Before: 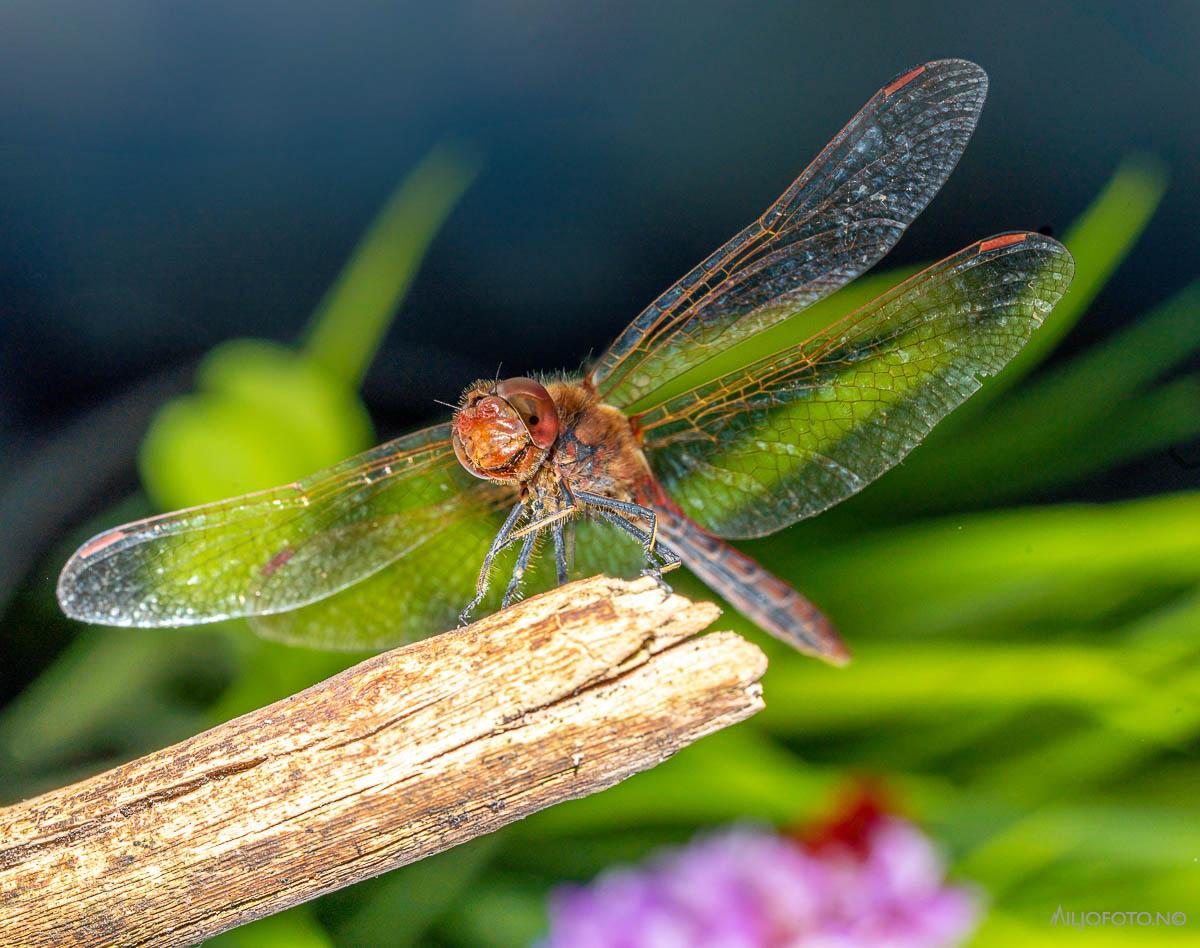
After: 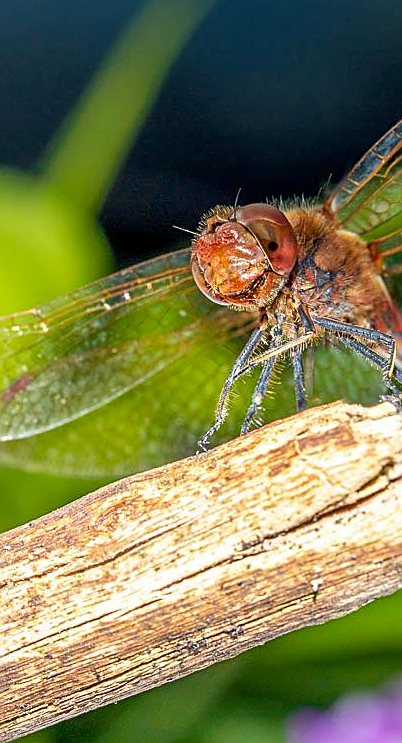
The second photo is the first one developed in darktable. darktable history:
crop and rotate: left 21.77%, top 18.528%, right 44.676%, bottom 2.997%
sharpen: on, module defaults
exposure: black level correction 0.002, compensate highlight preservation false
